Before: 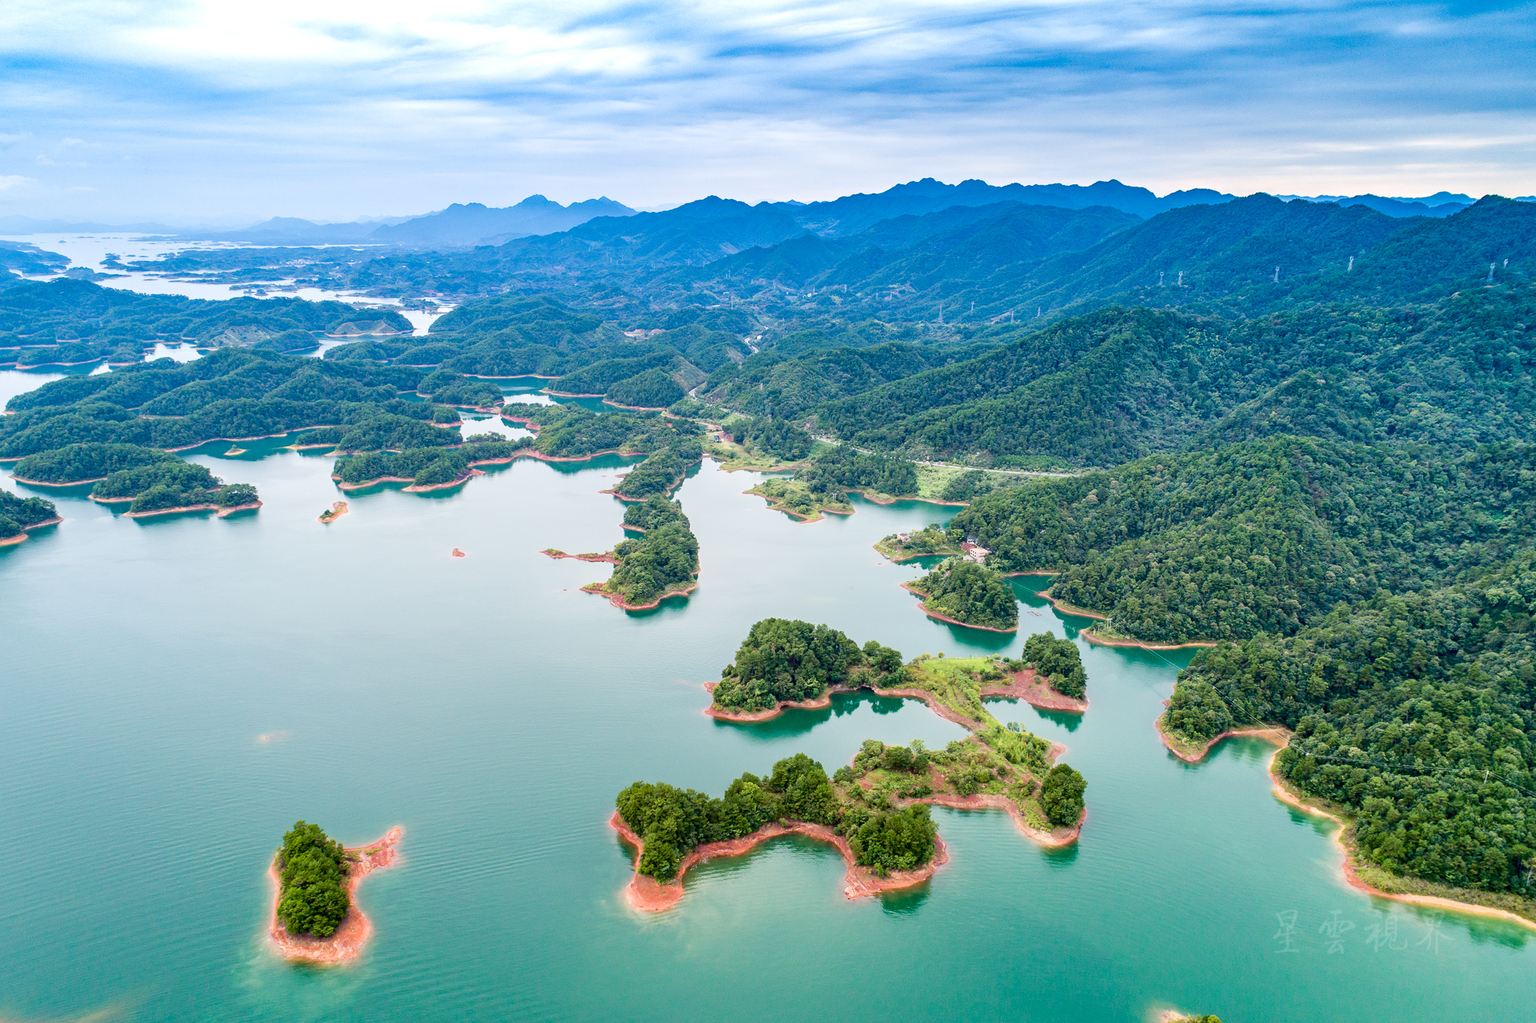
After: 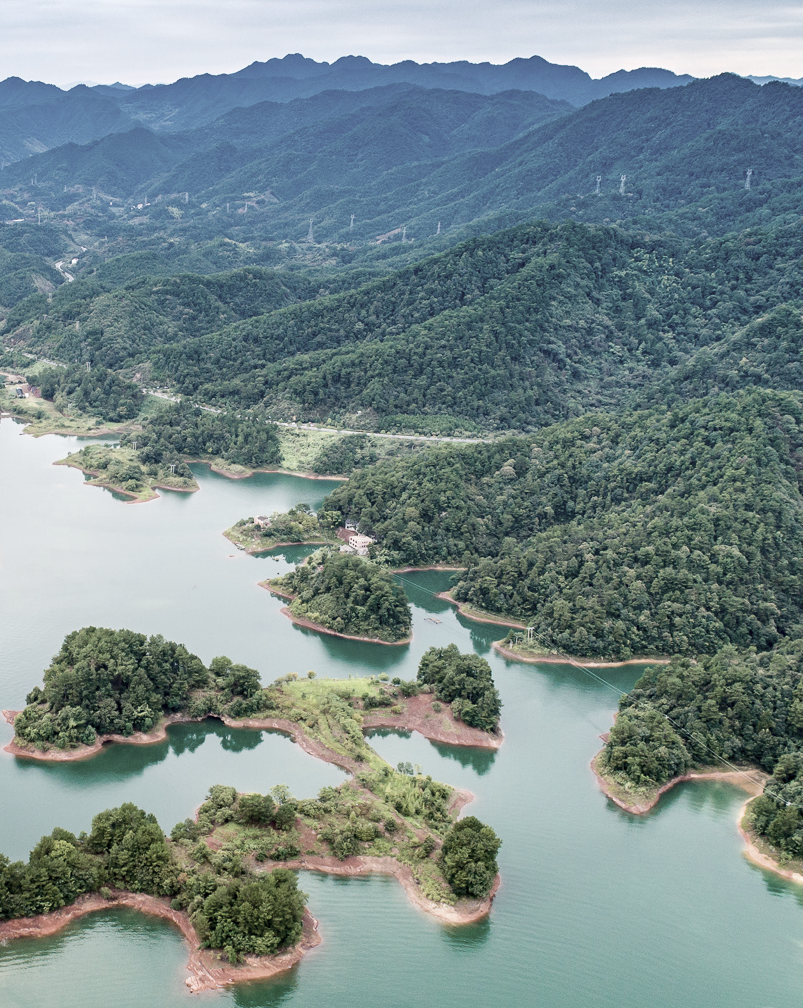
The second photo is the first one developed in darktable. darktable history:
crop: left 45.721%, top 13.393%, right 14.118%, bottom 10.01%
color correction: saturation 0.5
